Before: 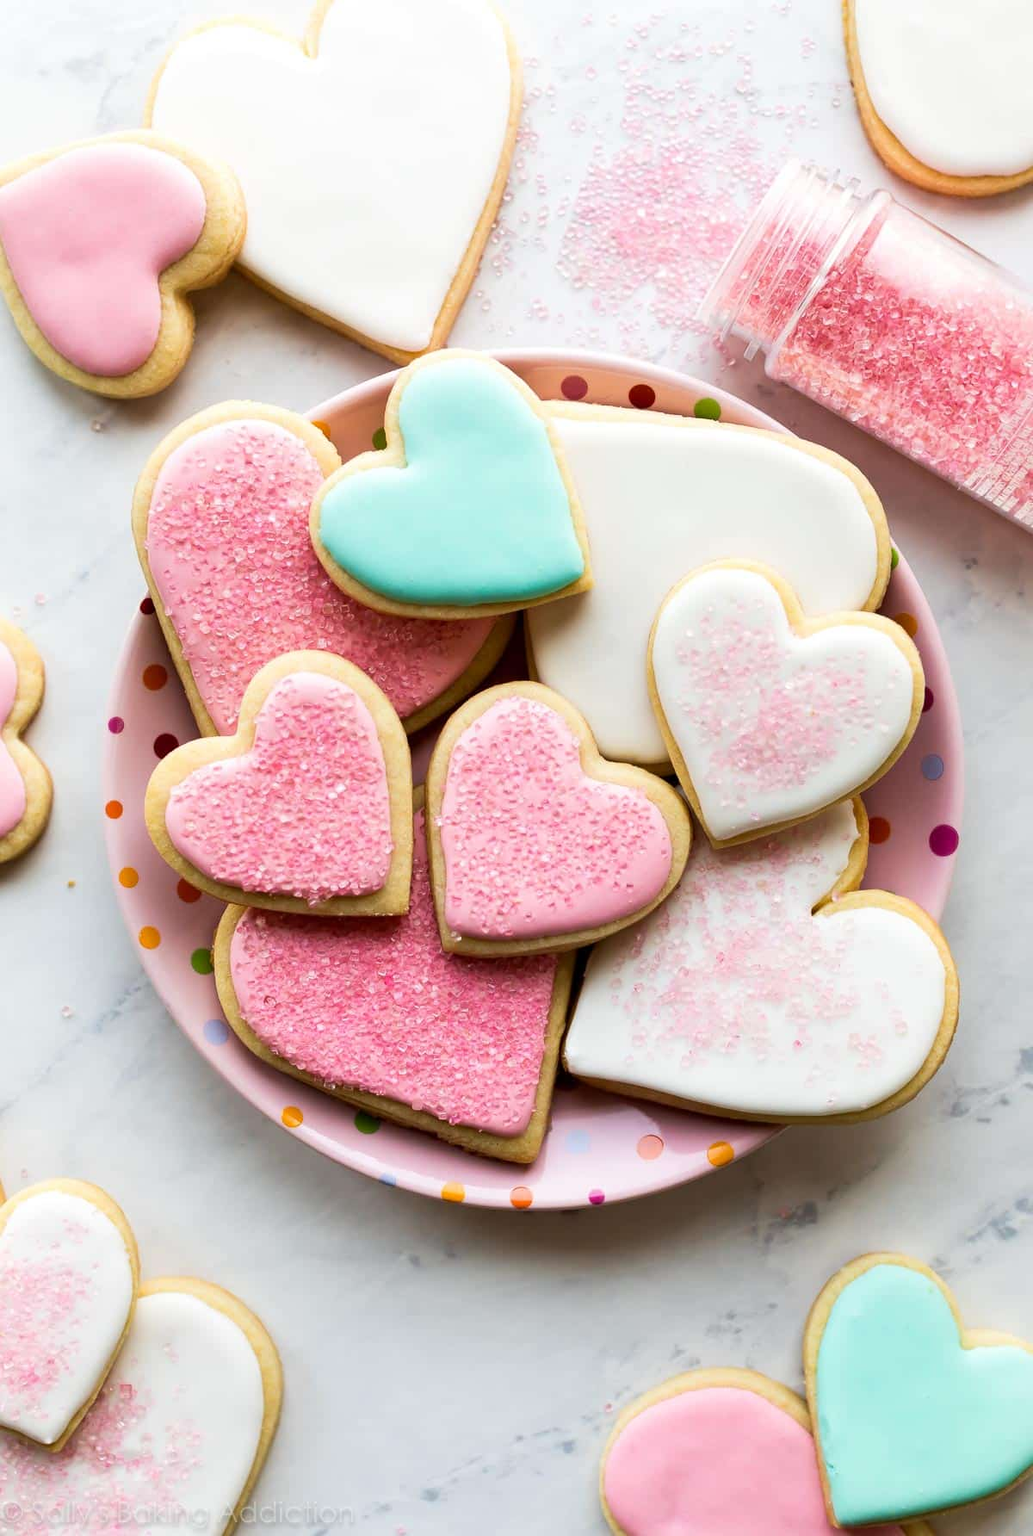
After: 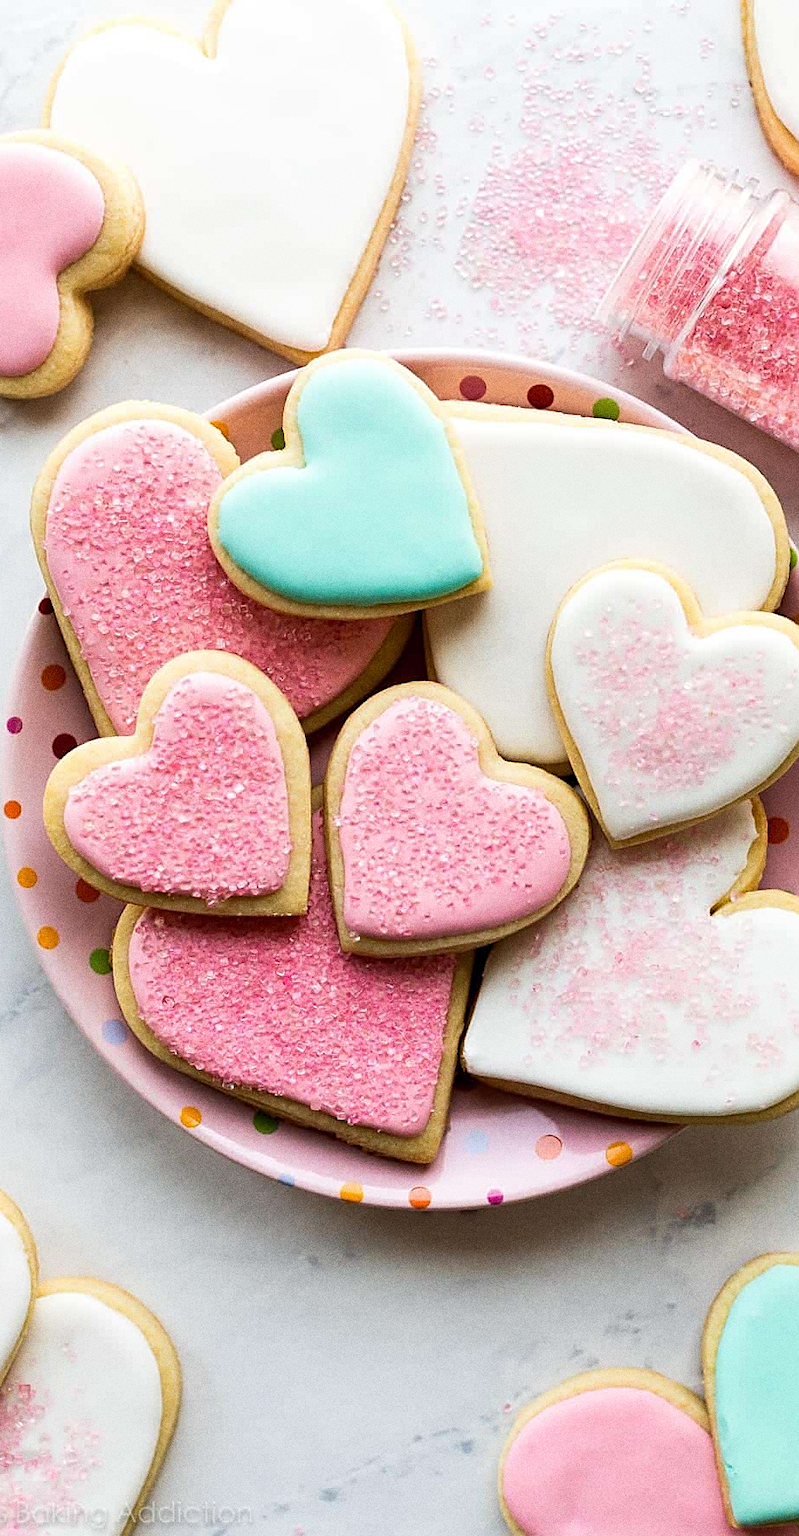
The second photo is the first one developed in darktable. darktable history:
grain: coarseness 0.09 ISO, strength 40%
crop: left 9.88%, right 12.664%
sharpen: amount 0.575
